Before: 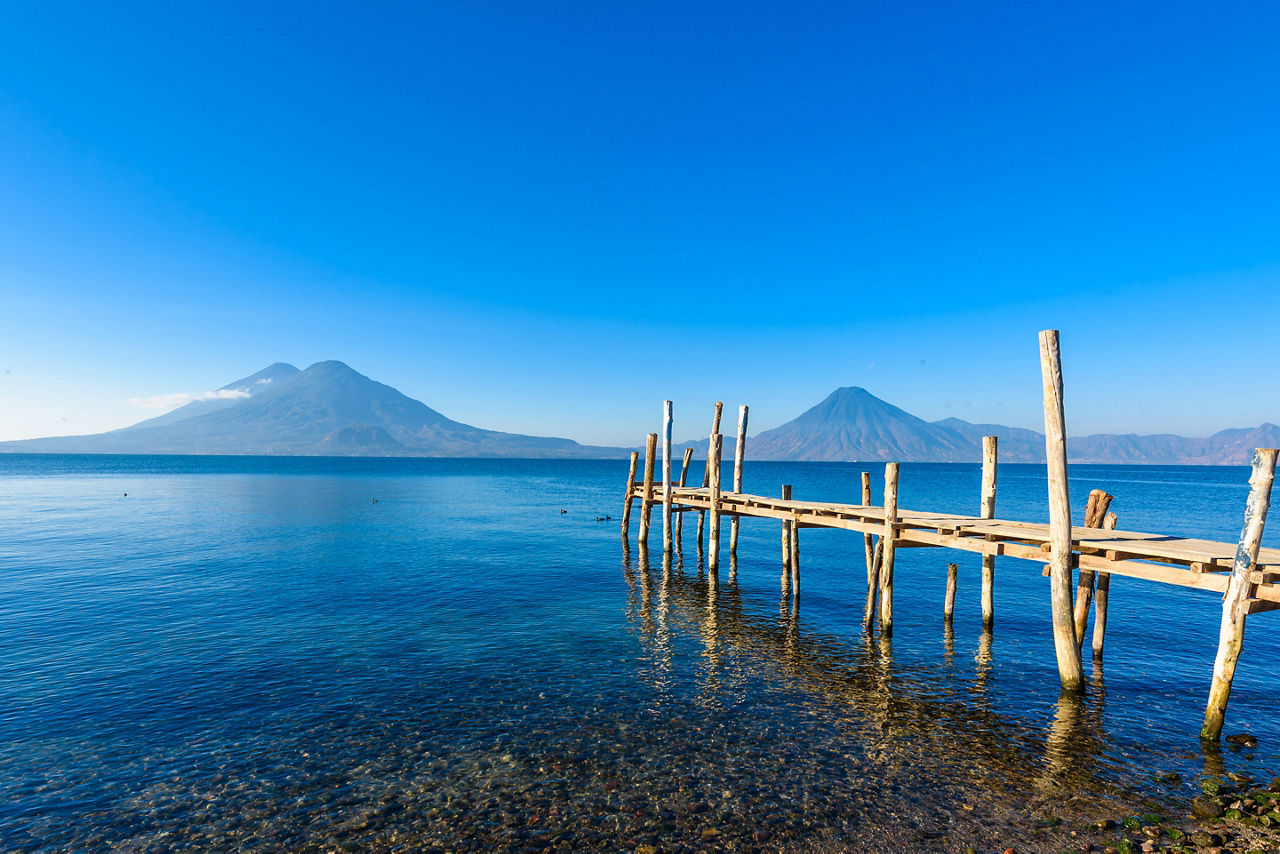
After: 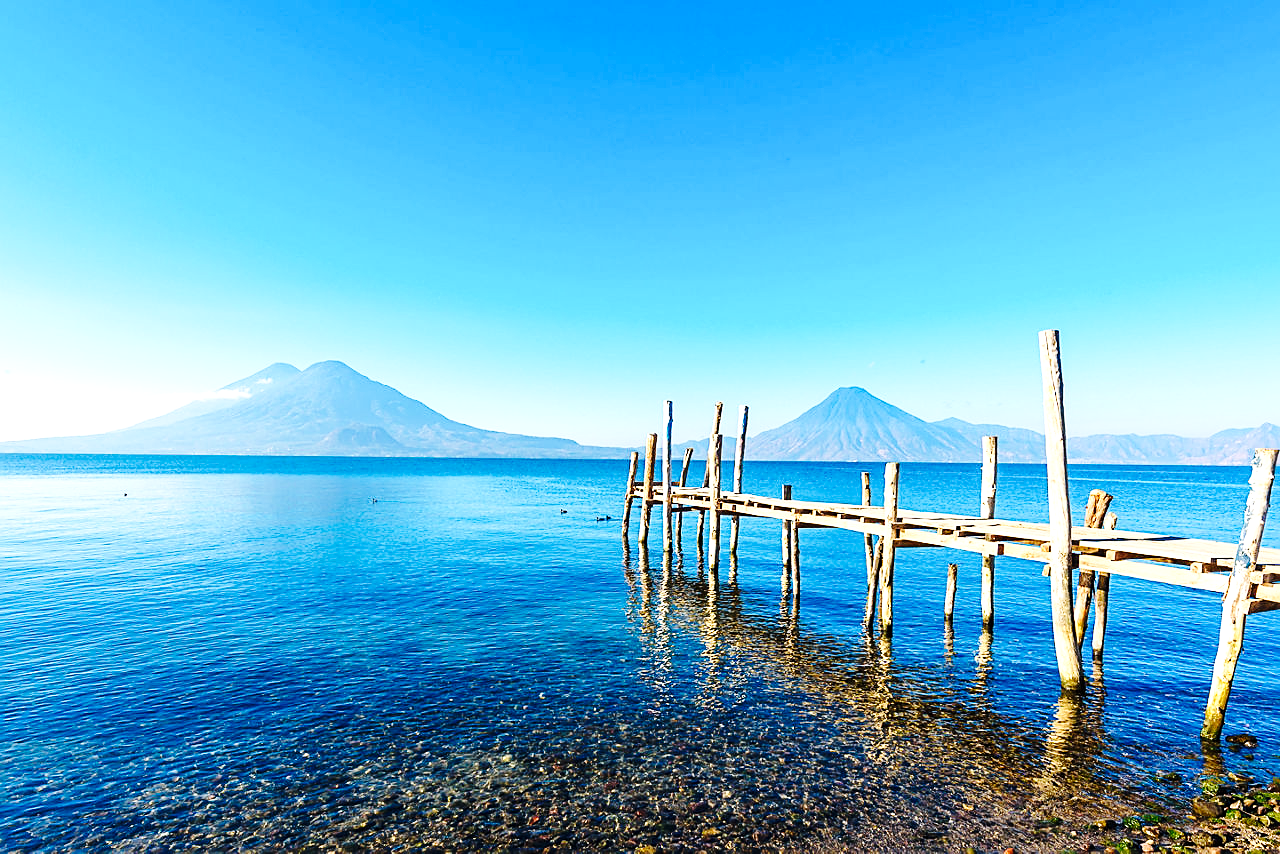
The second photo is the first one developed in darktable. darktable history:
base curve: curves: ch0 [(0, 0) (0.036, 0.025) (0.121, 0.166) (0.206, 0.329) (0.605, 0.79) (1, 1)], preserve colors none
exposure: black level correction 0, exposure 0.702 EV, compensate highlight preservation false
sharpen: on, module defaults
